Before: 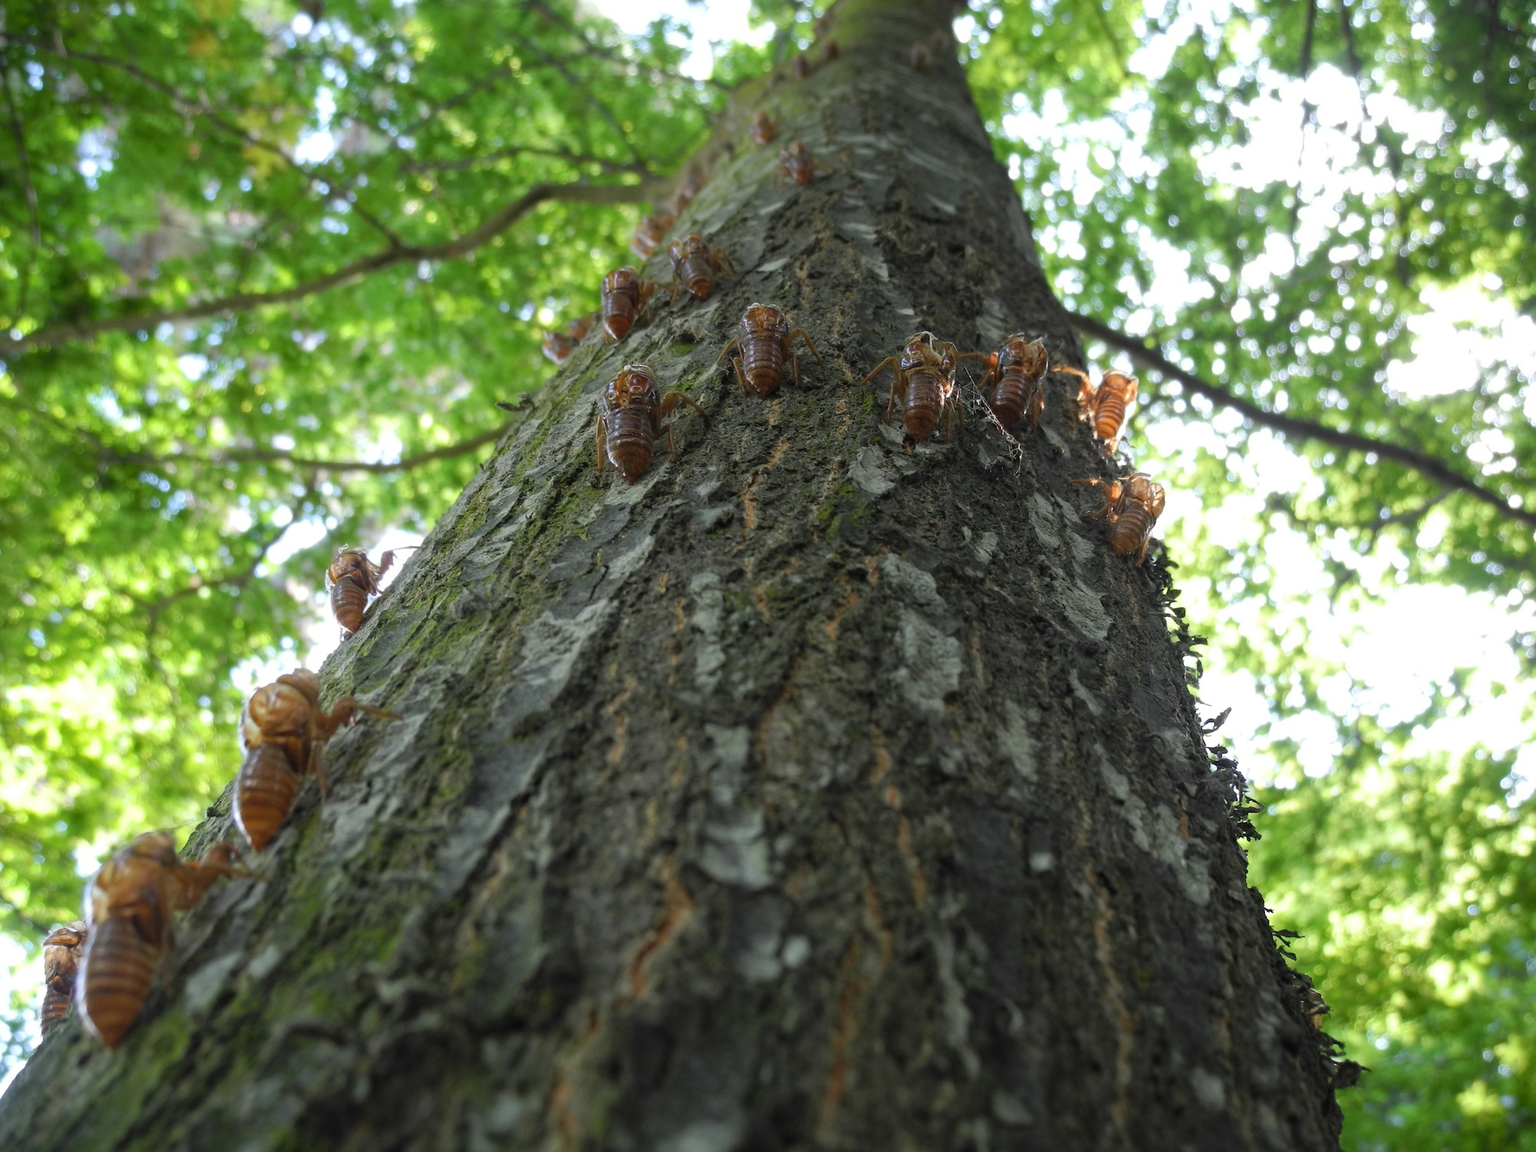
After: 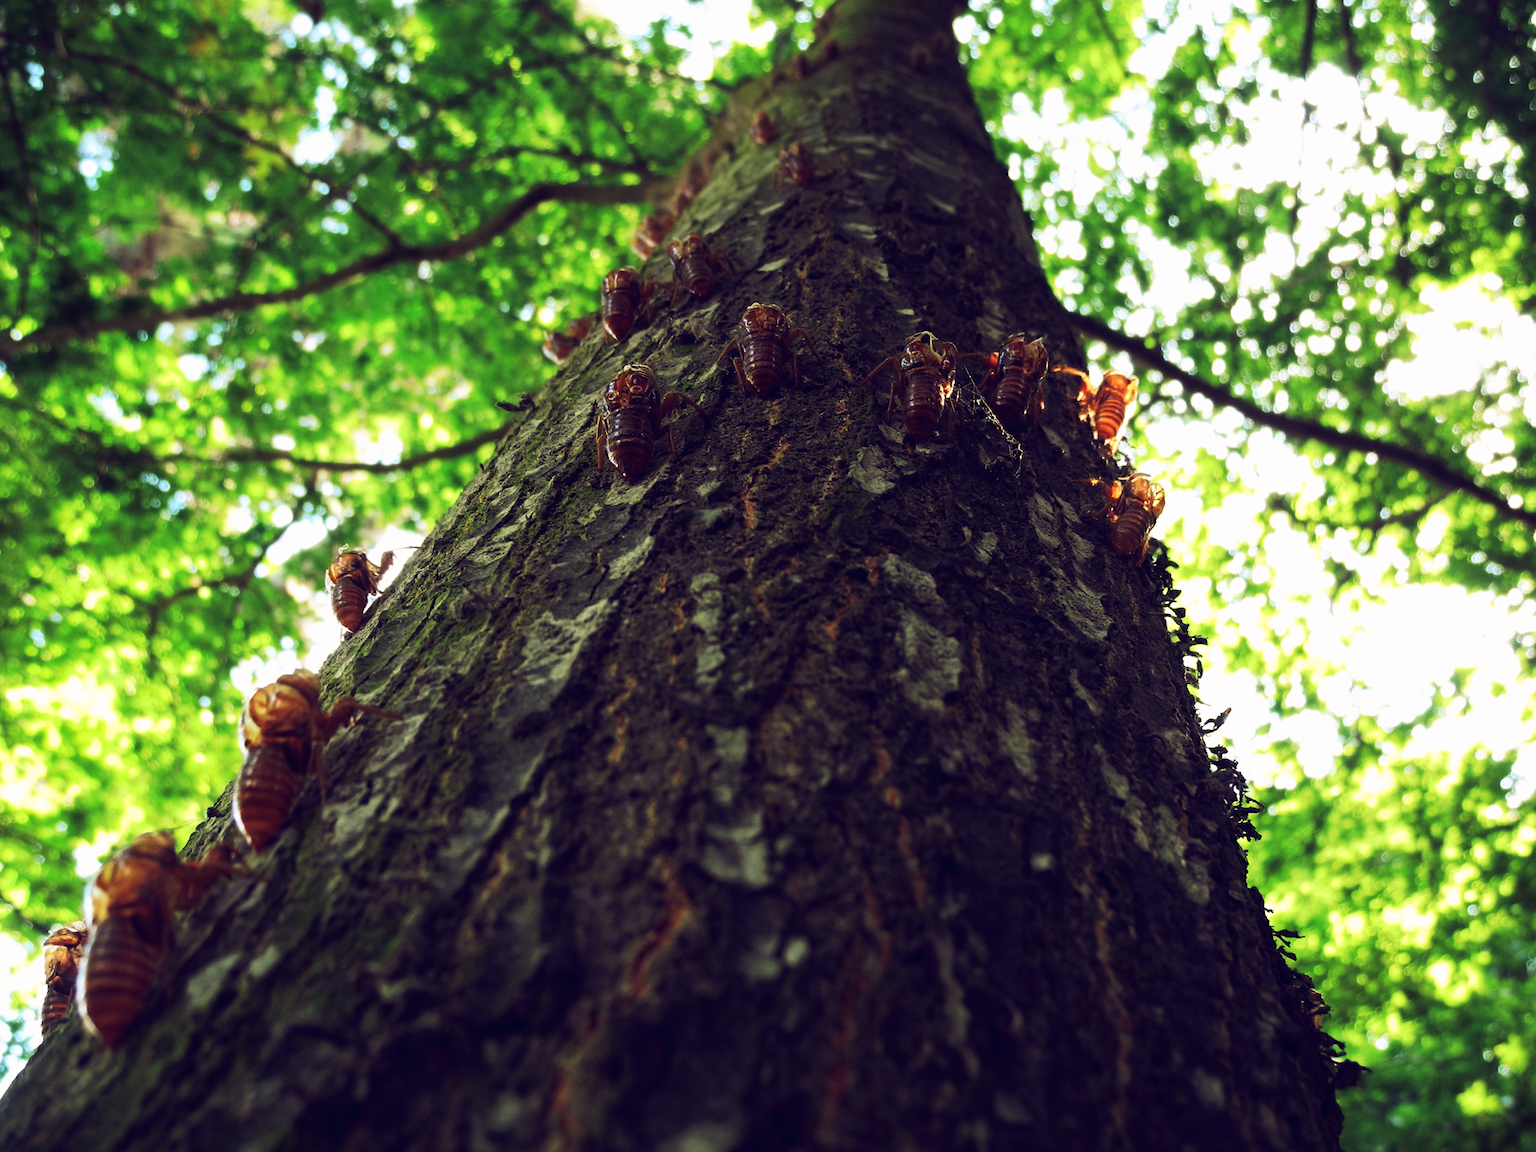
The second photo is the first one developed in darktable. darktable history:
tone curve: curves: ch0 [(0, 0) (0.003, 0.007) (0.011, 0.009) (0.025, 0.01) (0.044, 0.012) (0.069, 0.013) (0.1, 0.014) (0.136, 0.021) (0.177, 0.038) (0.224, 0.06) (0.277, 0.099) (0.335, 0.16) (0.399, 0.227) (0.468, 0.329) (0.543, 0.45) (0.623, 0.594) (0.709, 0.756) (0.801, 0.868) (0.898, 0.971) (1, 1)], preserve colors none
color look up table: target L [91.14, 92.51, 92.02, 82.62, 78.3, 75.02, 72.79, 69.32, 65.07, 63.45, 52.72, 41.82, 31.73, 200.07, 78.95, 75.11, 74.26, 66.49, 60.63, 58.27, 54.54, 43.95, 48.51, 43.63, 31.72, 11.42, 3.811, 84.63, 77.31, 64.67, 65.02, 62.6, 60.34, 49.75, 44.14, 39.83, 48.09, 46.87, 31.33, 10.25, 90.54, 83.3, 78.26, 77.42, 60.12, 49.13, 42.91, 26.72, 14.71], target a [-19.72, -15.05, -16.56, -47.33, -50.34, -40.26, -24.62, -36.73, -26.57, -6.873, -25.57, -2.981, -6.741, 0, 12.89, 16.22, 15.76, 32.18, 43, 50.89, 45.6, 24.9, 39.47, 39.65, 16.99, 37.32, 33.15, 9.341, 28.04, 45.21, 6.027, 60.48, 32.16, 30.11, 36.25, 22.14, 41.92, 47.29, 39.31, 37.28, -9.753, -38.82, -21.95, -28.13, -20.73, -1.546, 5.008, -5.99, 16.63], target b [59.36, 39.75, 45.43, 28.71, 46.04, 19.12, 40.45, 30.5, 17.86, 28.75, 24.39, 2.927, -0.44, 0, 18.52, 32.69, 44.67, 22.48, 34.45, 12.59, 32.7, 20.2, 13.51, 19.24, -3.109, -29.39, -41.49, 2.993, -22.37, -12.36, -39.05, -42.46, 7.41, -63.66, -26.19, -25.06, -3.529, -68.34, -38.99, -43.13, -10.27, -18.22, -21.38, 3.954, -2.264, -3.61, -30.05, -14.92, -35.03], num patches 49
